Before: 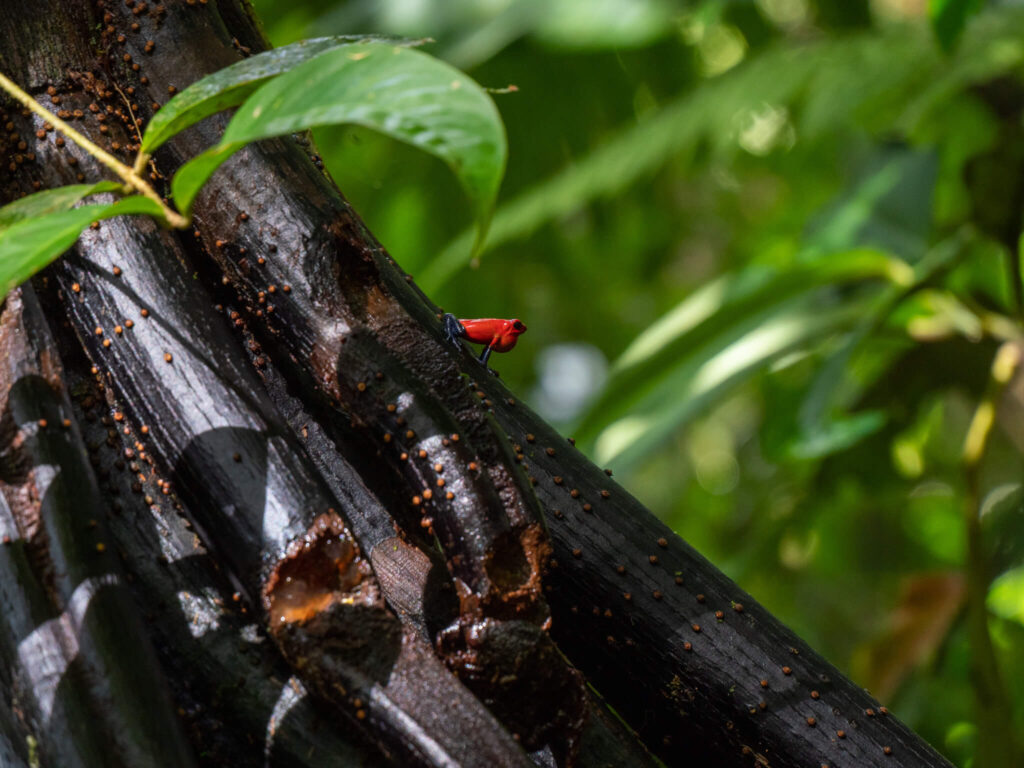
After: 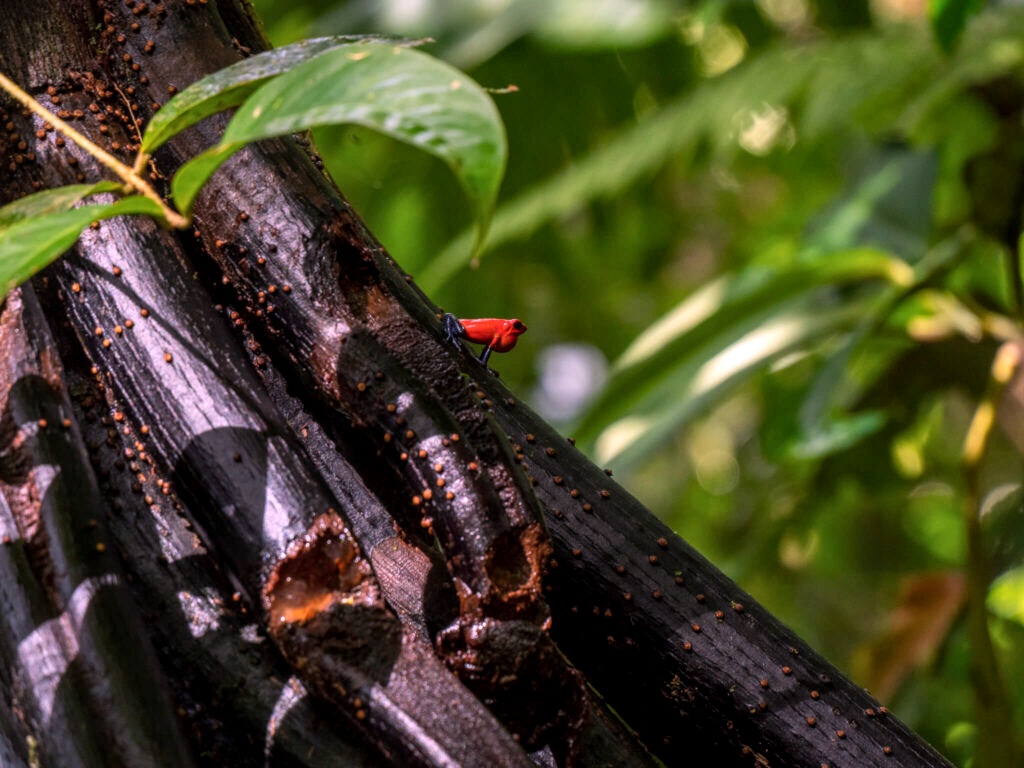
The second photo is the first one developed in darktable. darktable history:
local contrast: on, module defaults
white balance: red 1.188, blue 1.11
